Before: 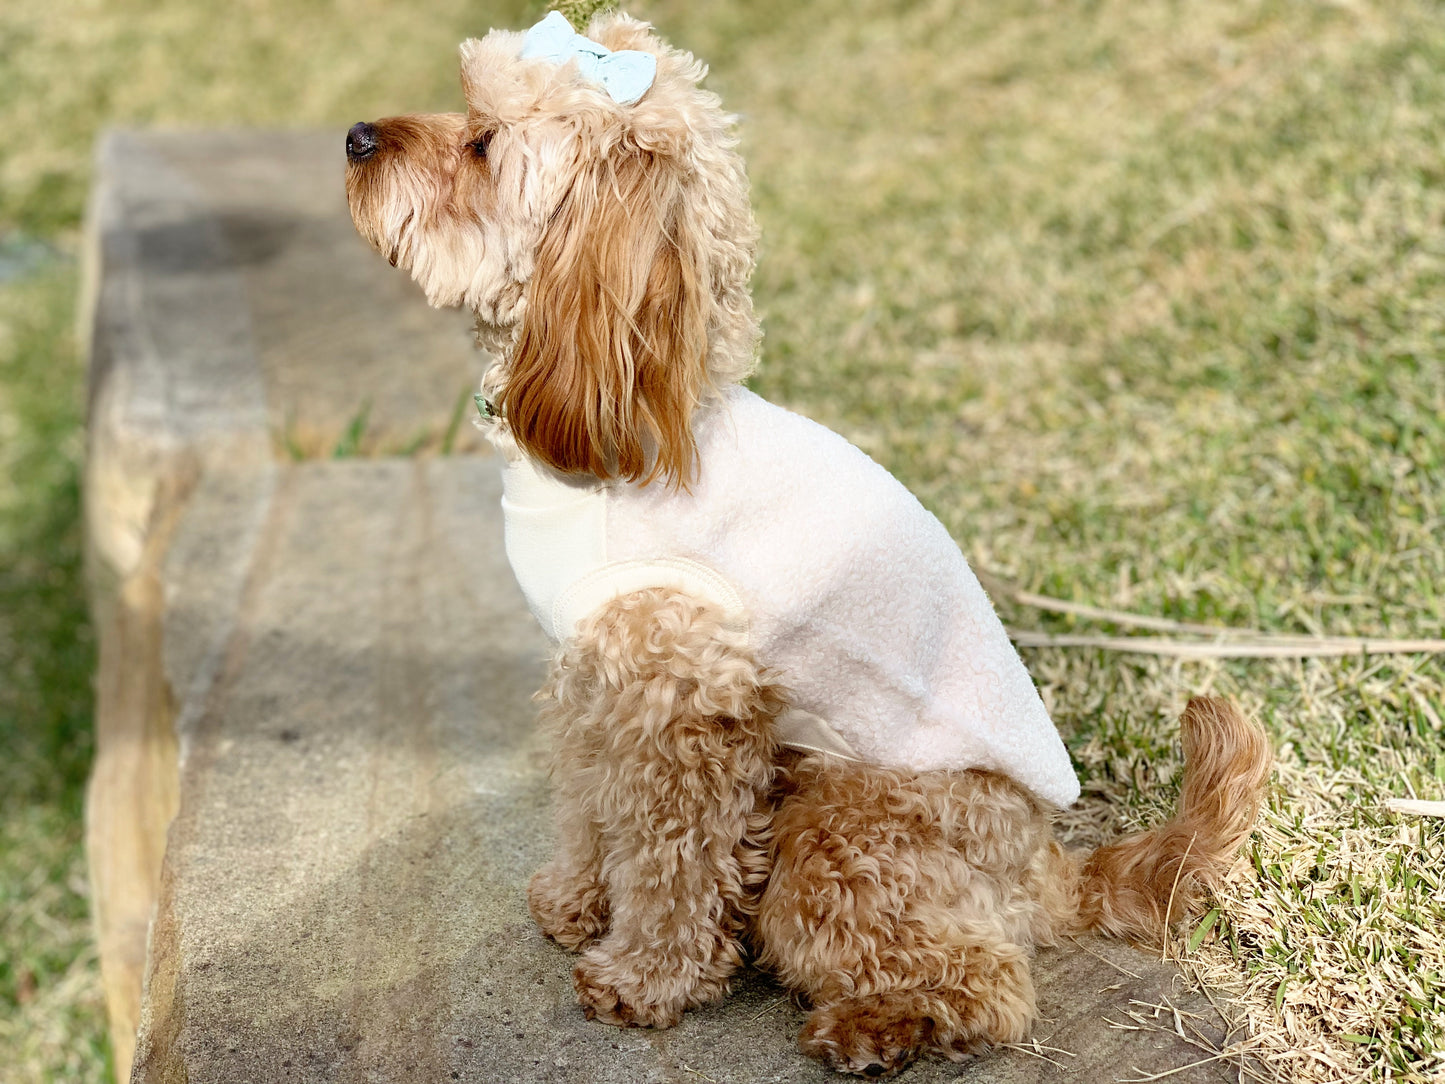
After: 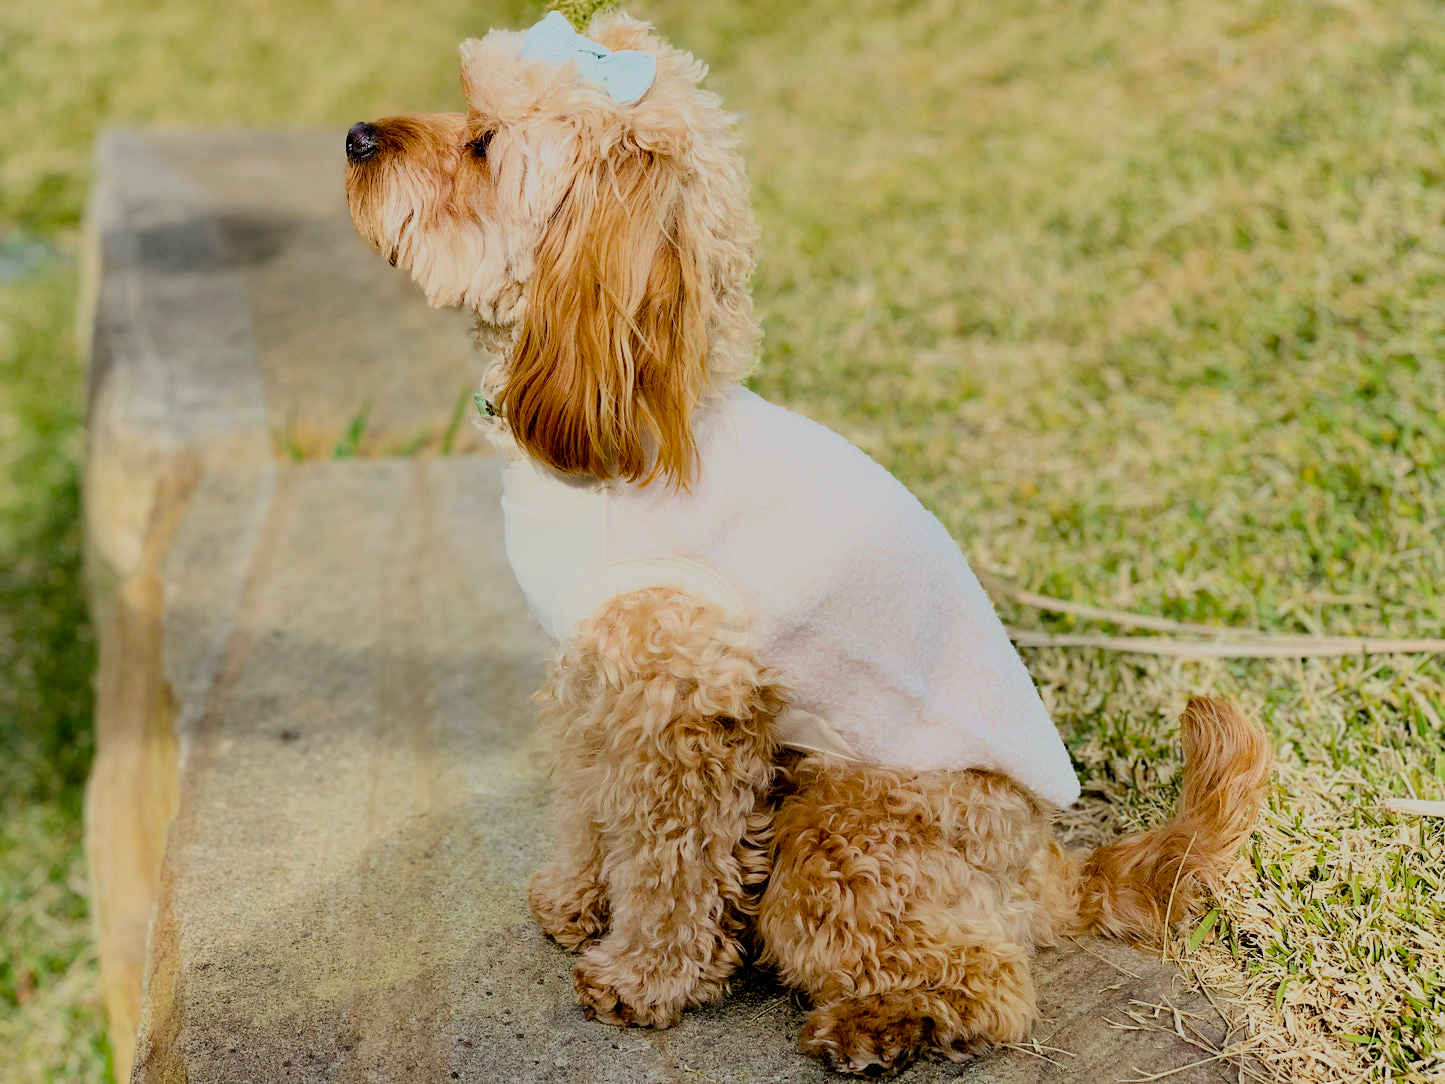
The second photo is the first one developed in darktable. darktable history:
tone equalizer: on, module defaults
color balance rgb: perceptual saturation grading › global saturation 30%, global vibrance 10%
filmic rgb: black relative exposure -6.15 EV, white relative exposure 6.96 EV, hardness 2.23, color science v6 (2022)
